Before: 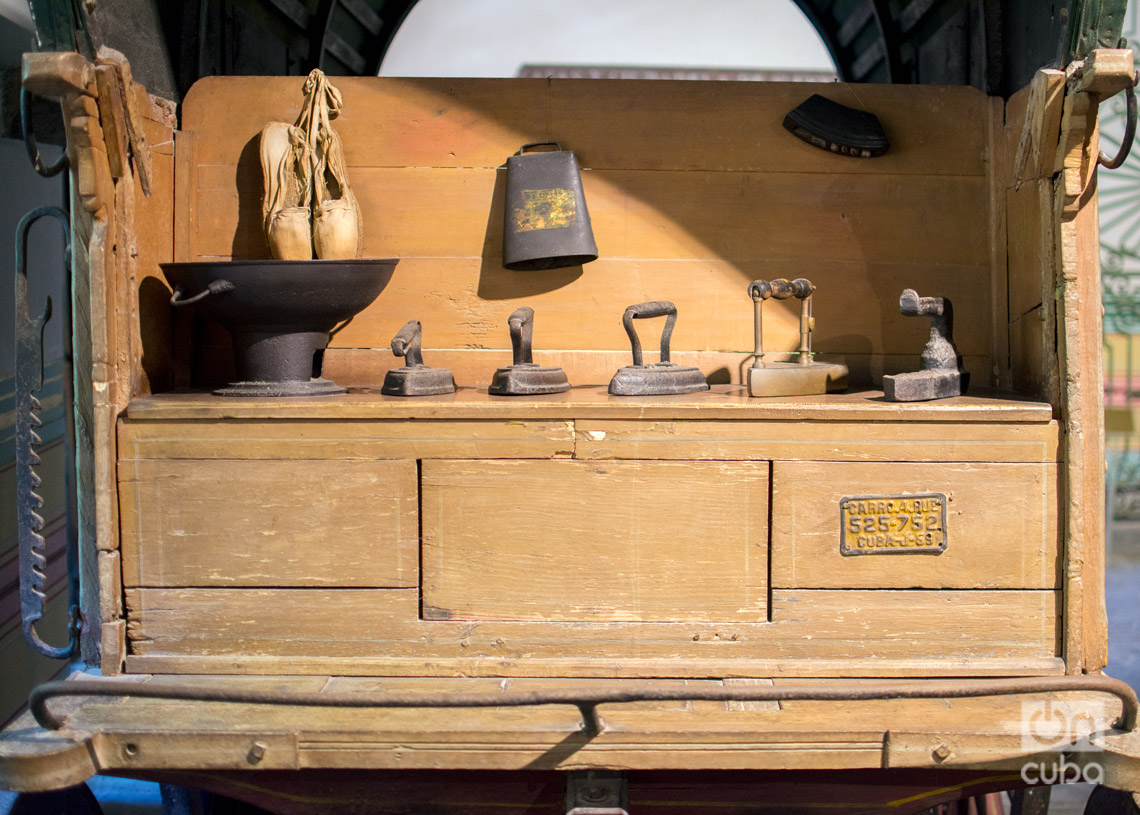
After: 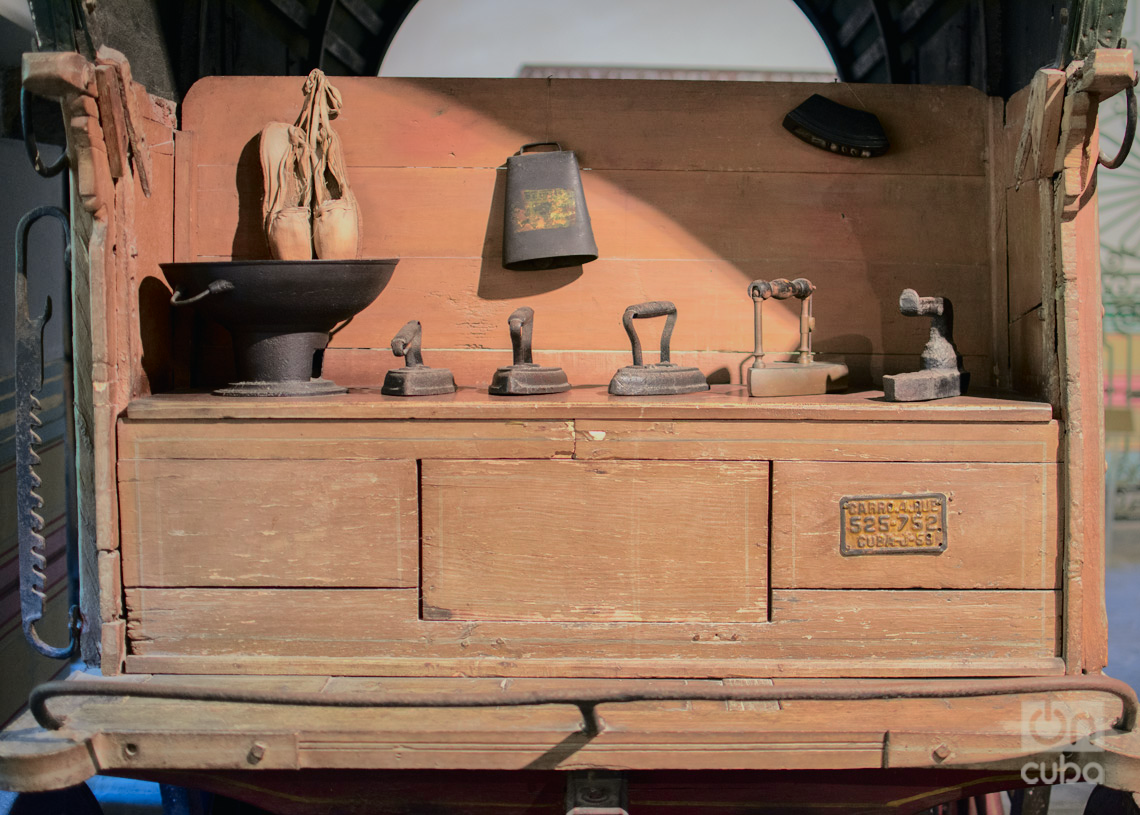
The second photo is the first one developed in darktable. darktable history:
tone curve: curves: ch0 [(0, 0.009) (0.105, 0.069) (0.195, 0.154) (0.289, 0.278) (0.384, 0.391) (0.513, 0.53) (0.66, 0.667) (0.895, 0.863) (1, 0.919)]; ch1 [(0, 0) (0.161, 0.092) (0.35, 0.33) (0.403, 0.395) (0.456, 0.469) (0.502, 0.499) (0.519, 0.514) (0.576, 0.587) (0.642, 0.645) (0.701, 0.742) (1, 0.942)]; ch2 [(0, 0) (0.371, 0.362) (0.437, 0.437) (0.501, 0.5) (0.53, 0.528) (0.569, 0.551) (0.619, 0.58) (0.883, 0.752) (1, 0.929)], color space Lab, independent channels, preserve colors none
shadows and highlights: shadows 25.45, highlights -69.65, highlights color adjustment 89.64%
color calibration: x 0.342, y 0.355, temperature 5154.75 K, saturation algorithm version 1 (2020)
